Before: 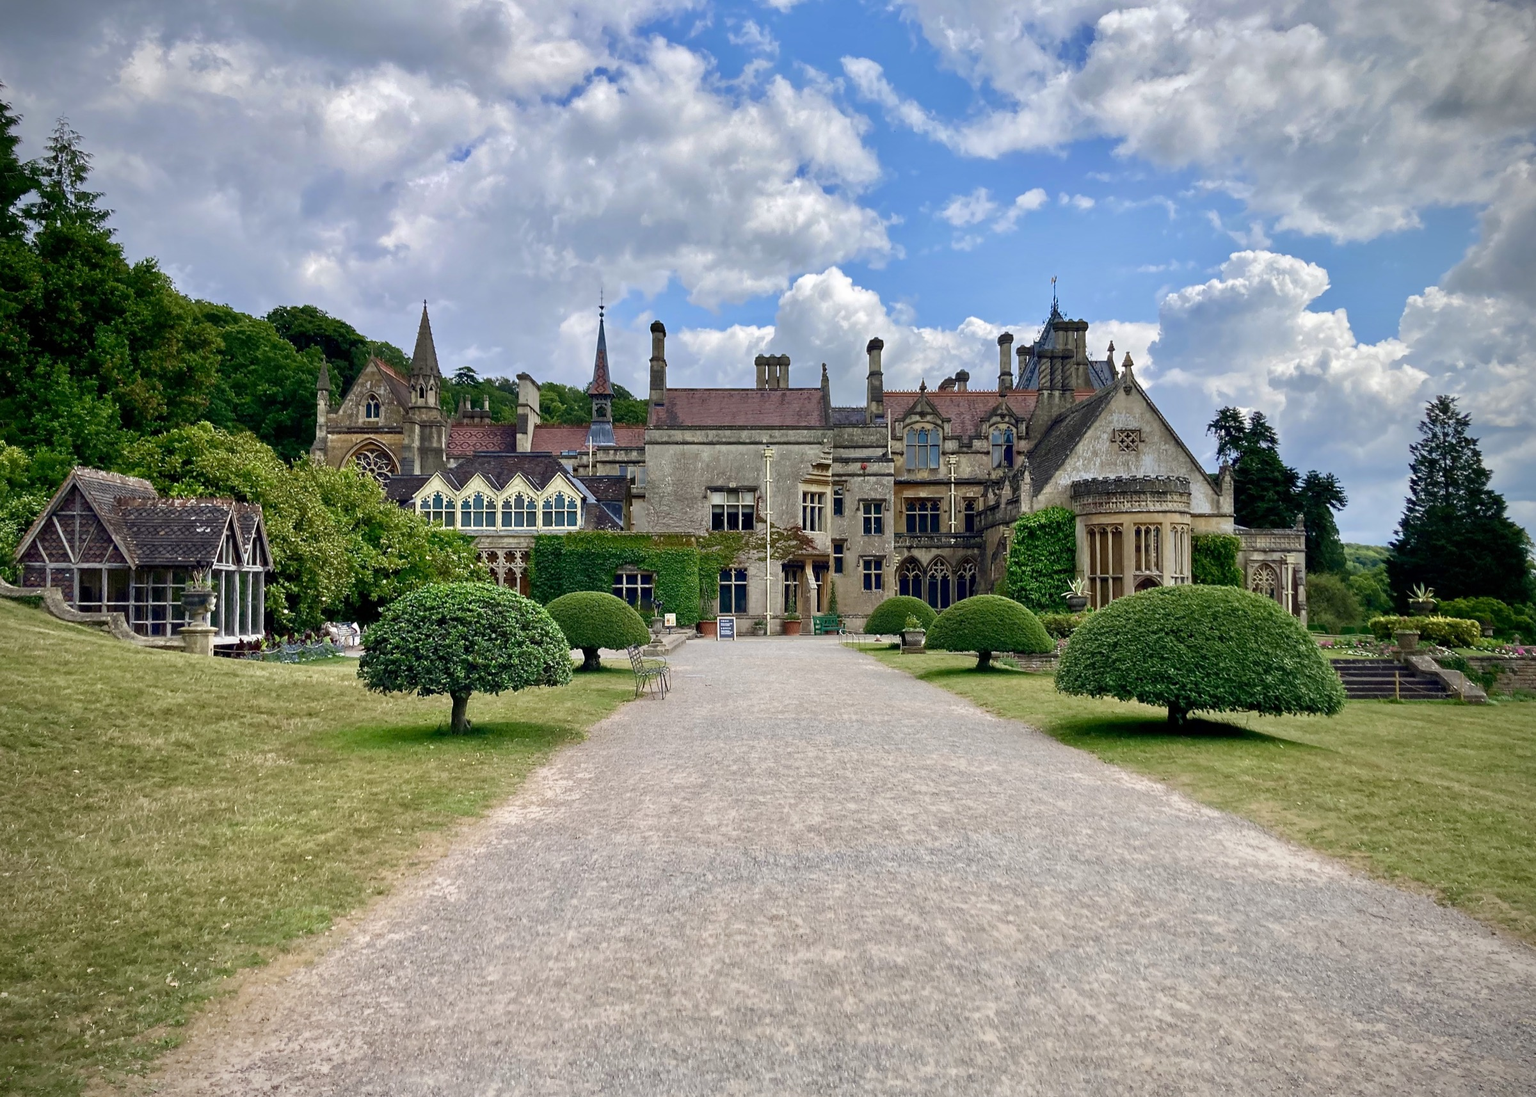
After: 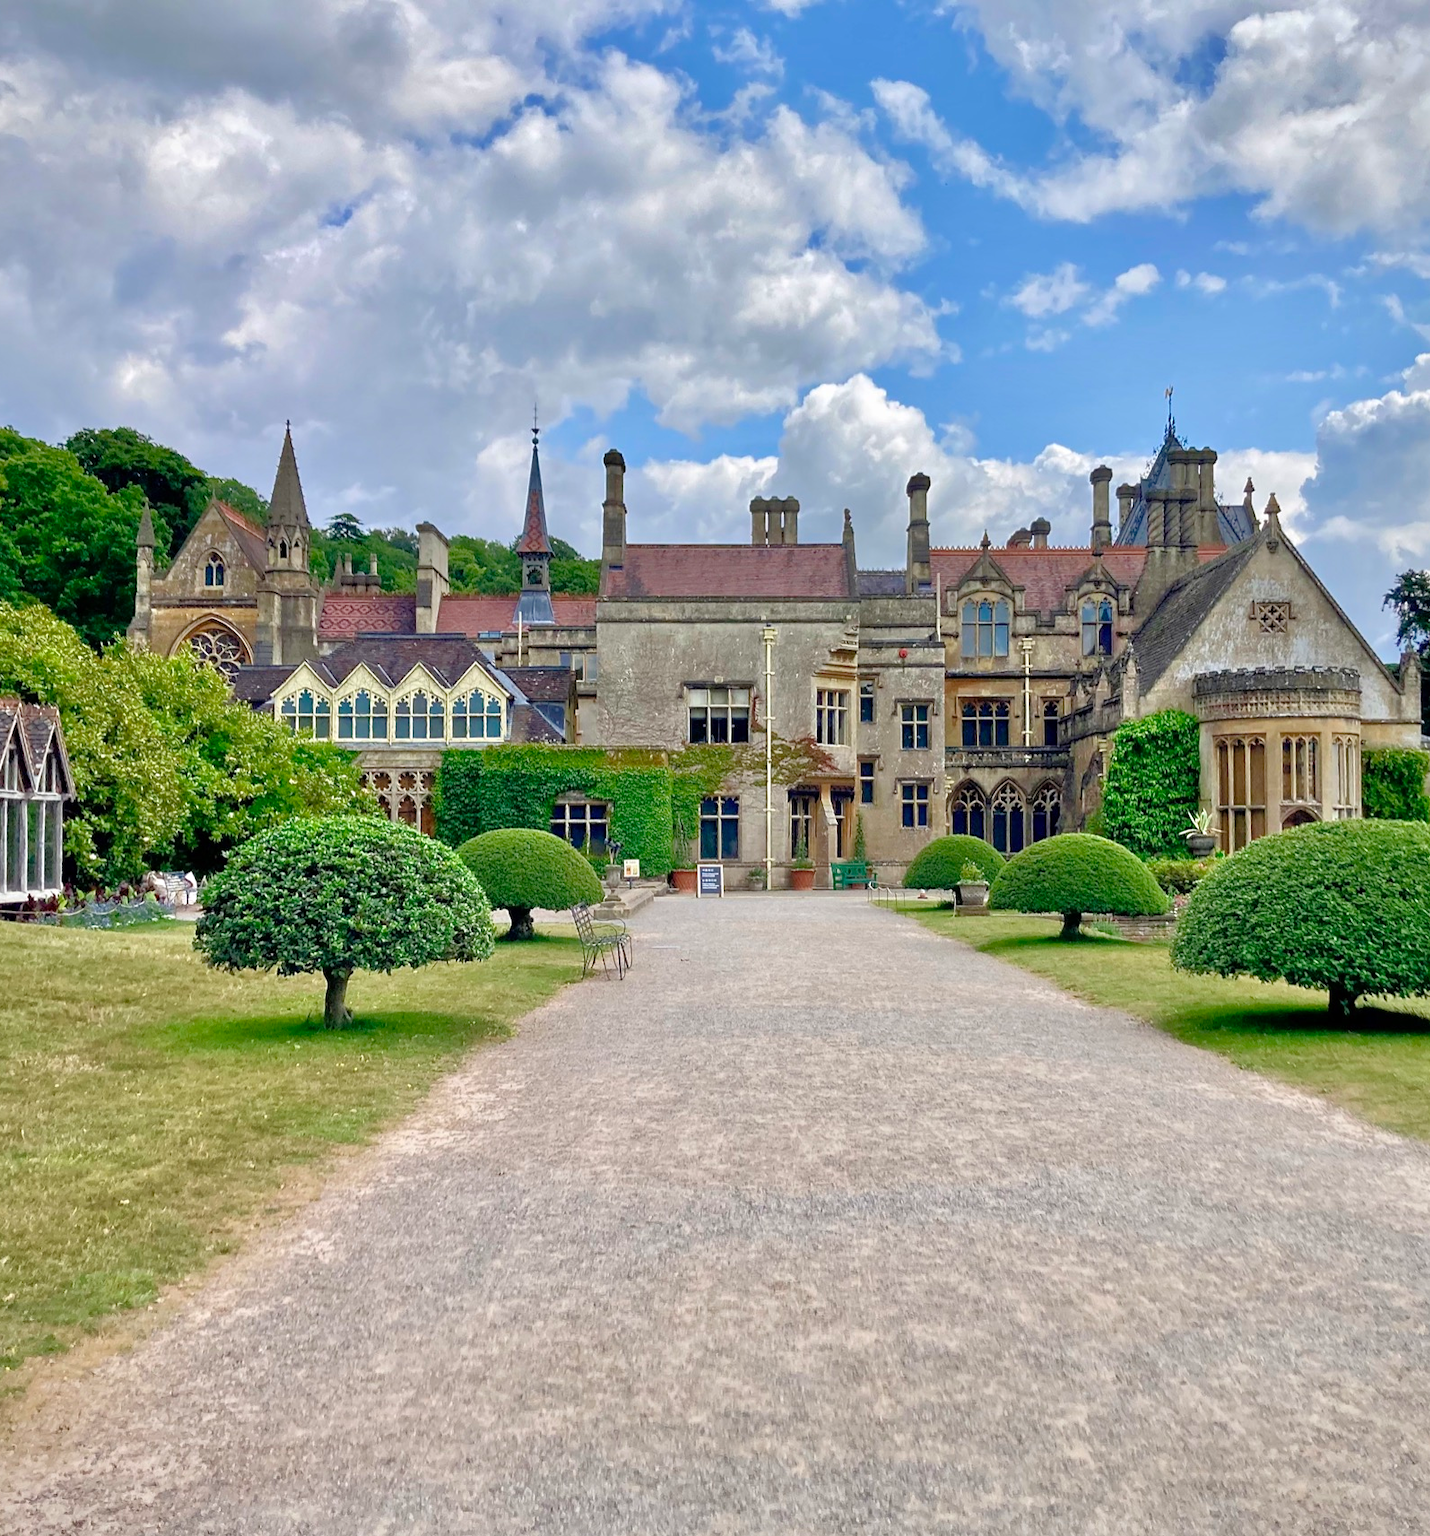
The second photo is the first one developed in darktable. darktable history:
tone equalizer: -7 EV 0.163 EV, -6 EV 0.577 EV, -5 EV 1.14 EV, -4 EV 1.3 EV, -3 EV 1.13 EV, -2 EV 0.6 EV, -1 EV 0.158 EV
crop and rotate: left 14.323%, right 19.202%
